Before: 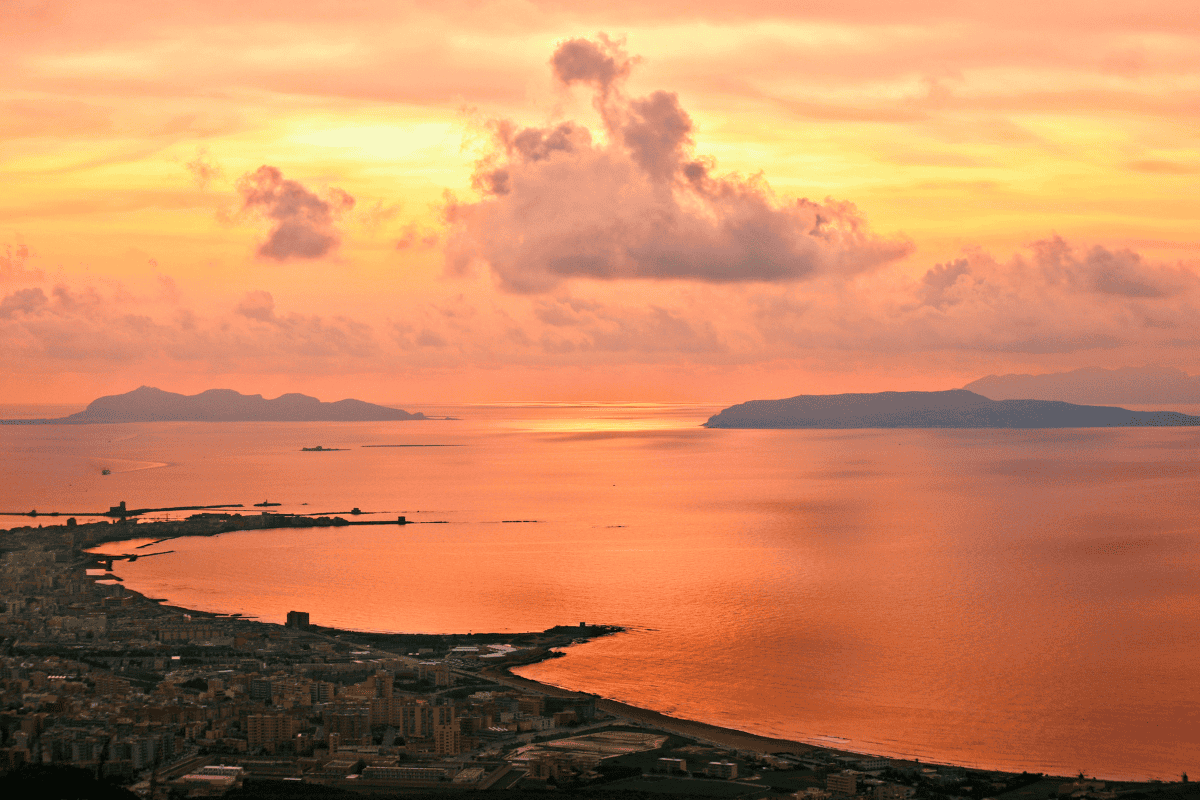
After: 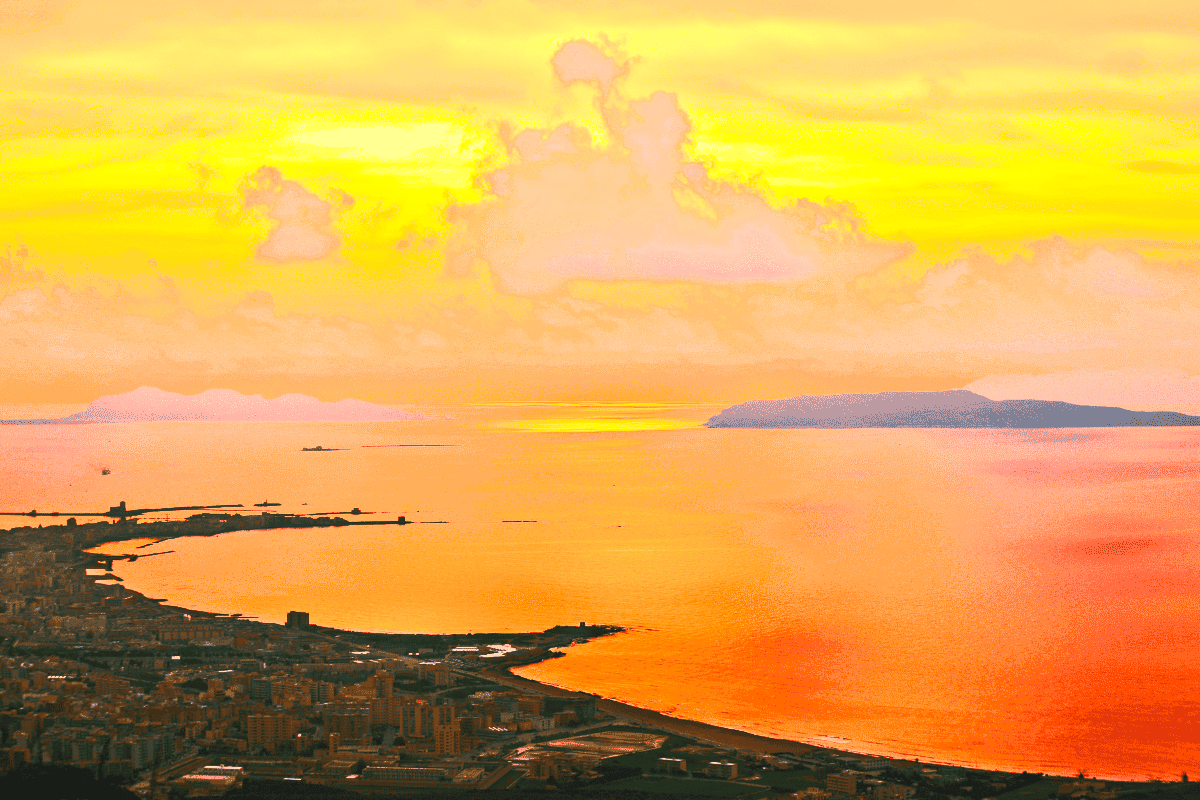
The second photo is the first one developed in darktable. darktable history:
contrast brightness saturation: contrast 0.992, brightness 1, saturation 0.993
